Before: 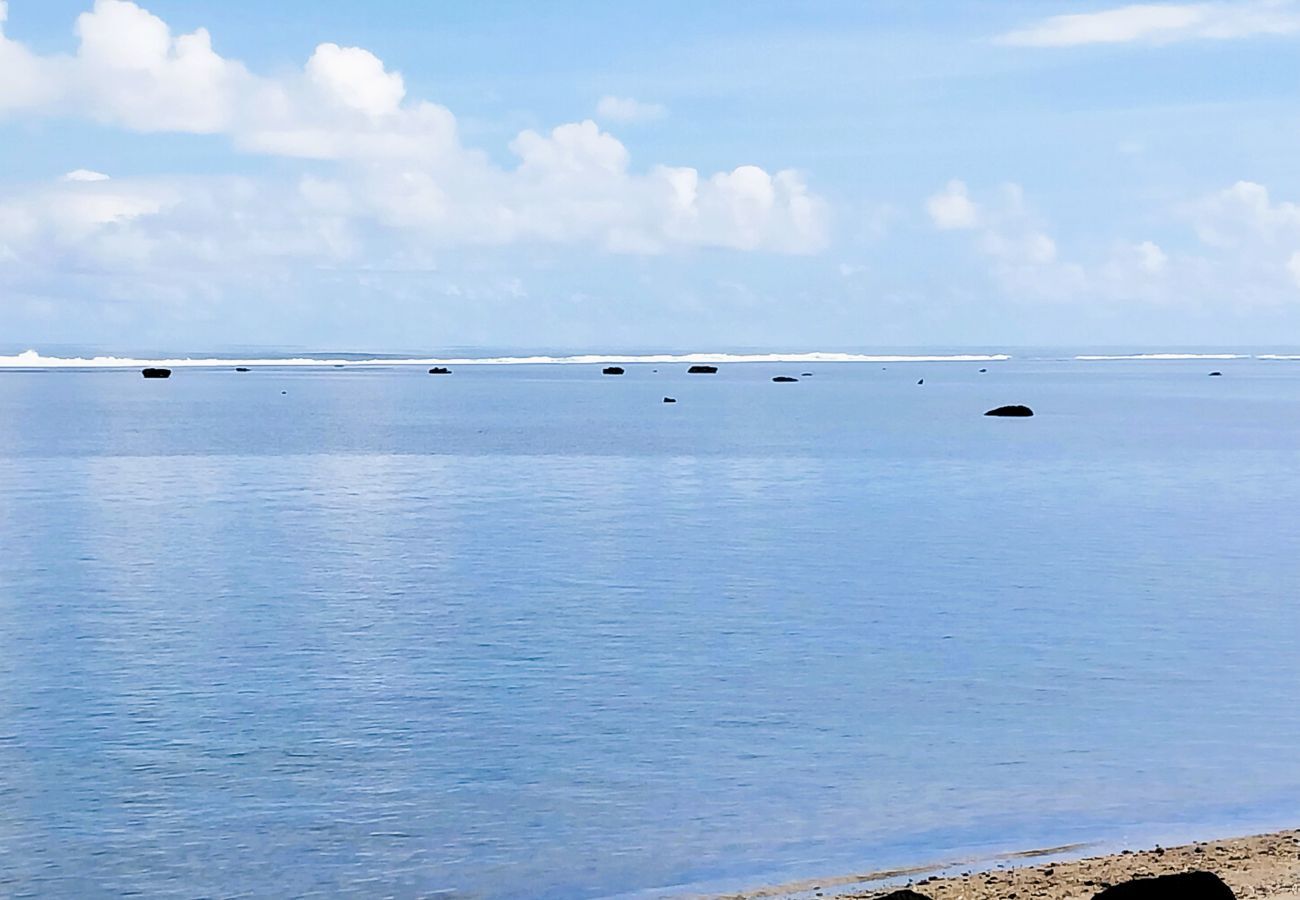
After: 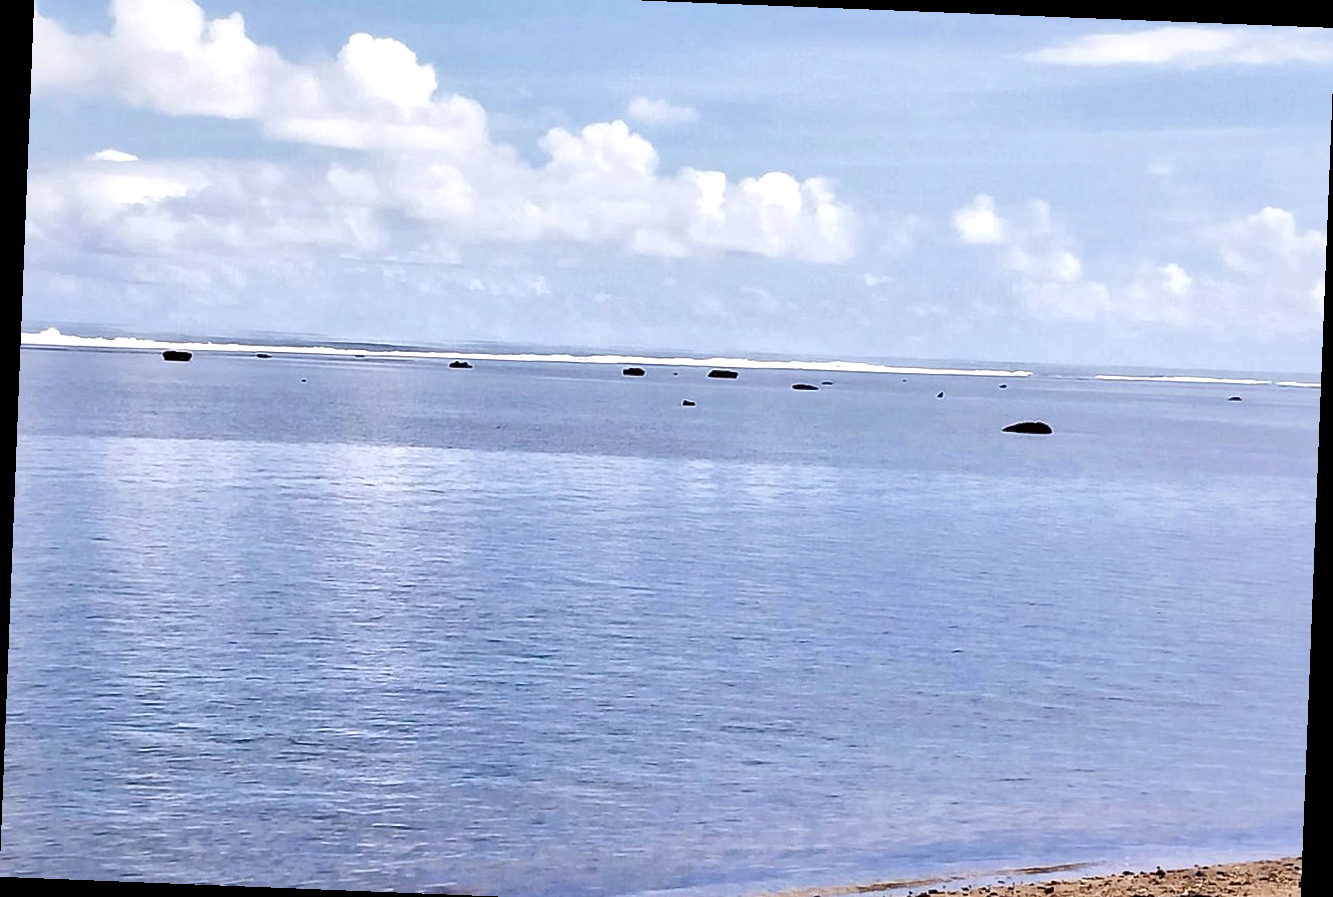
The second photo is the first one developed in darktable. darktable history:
local contrast: mode bilateral grid, contrast 44, coarseness 69, detail 214%, midtone range 0.2
crop and rotate: top 2.479%, bottom 3.018%
rotate and perspective: rotation 2.27°, automatic cropping off
rgb levels: mode RGB, independent channels, levels [[0, 0.474, 1], [0, 0.5, 1], [0, 0.5, 1]]
